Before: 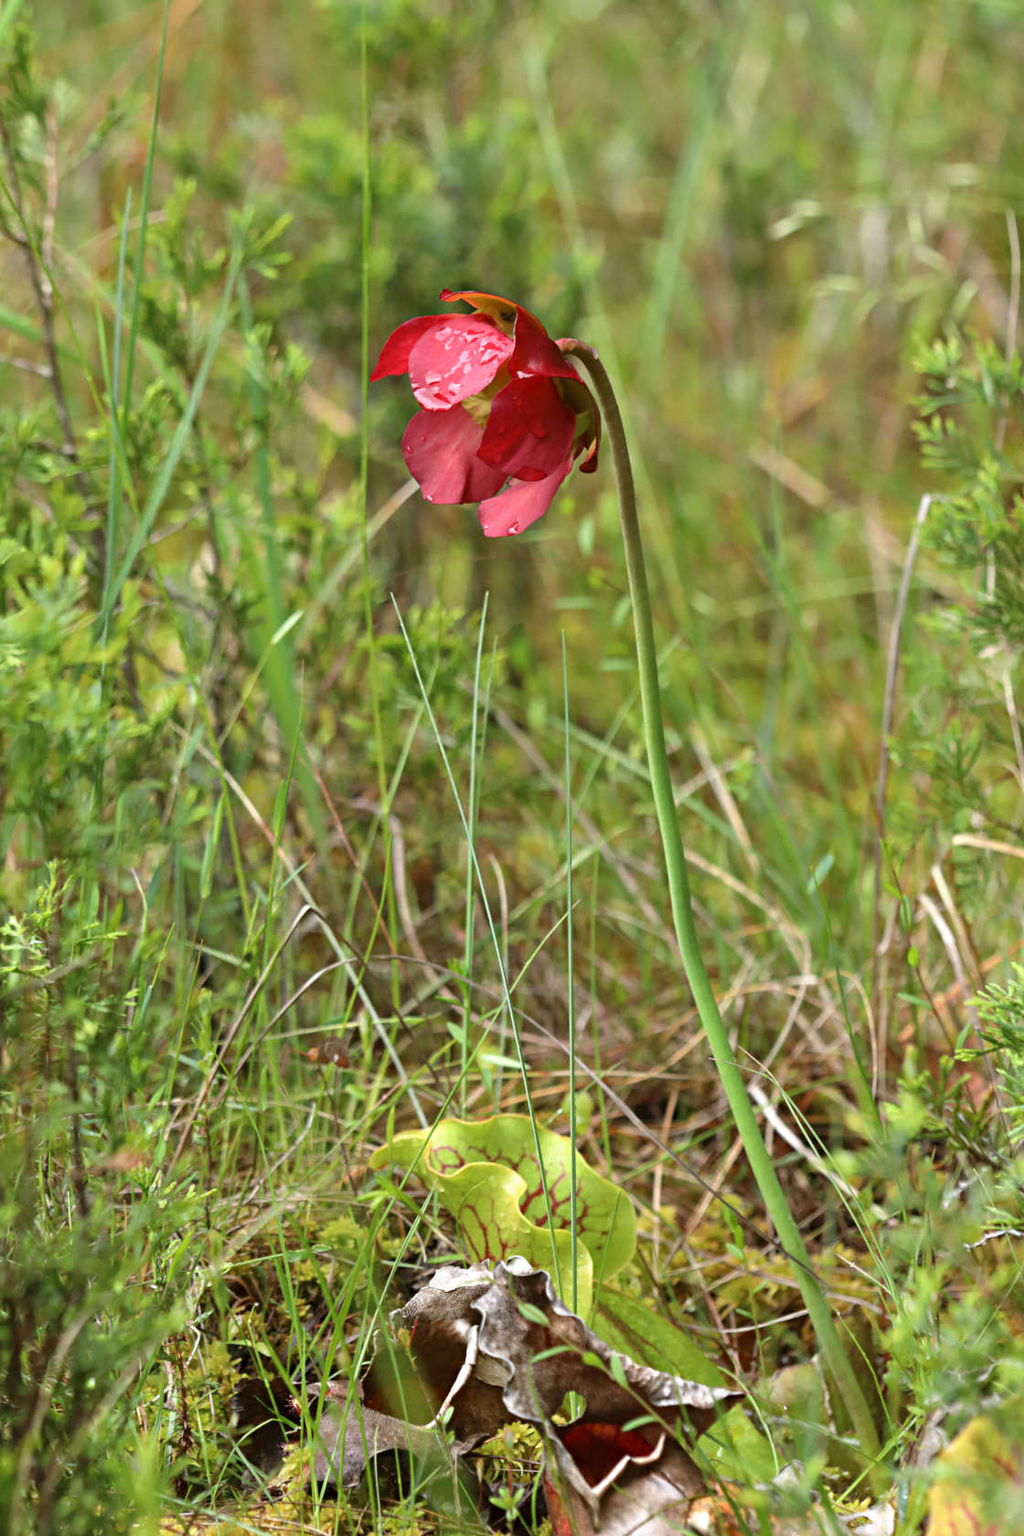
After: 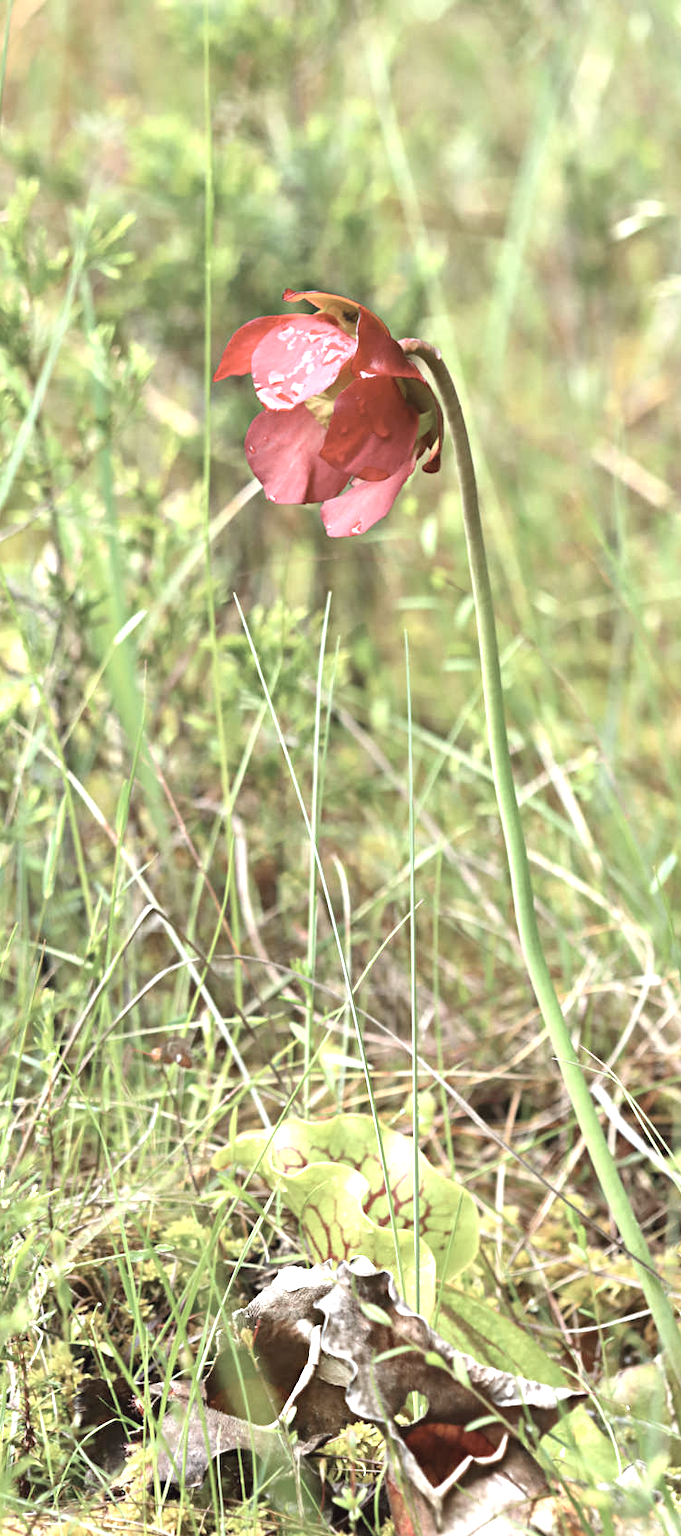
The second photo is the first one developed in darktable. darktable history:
contrast brightness saturation: contrast -0.046, saturation -0.416
crop and rotate: left 15.381%, right 18.032%
exposure: black level correction 0, exposure 1.2 EV, compensate exposure bias true, compensate highlight preservation false
